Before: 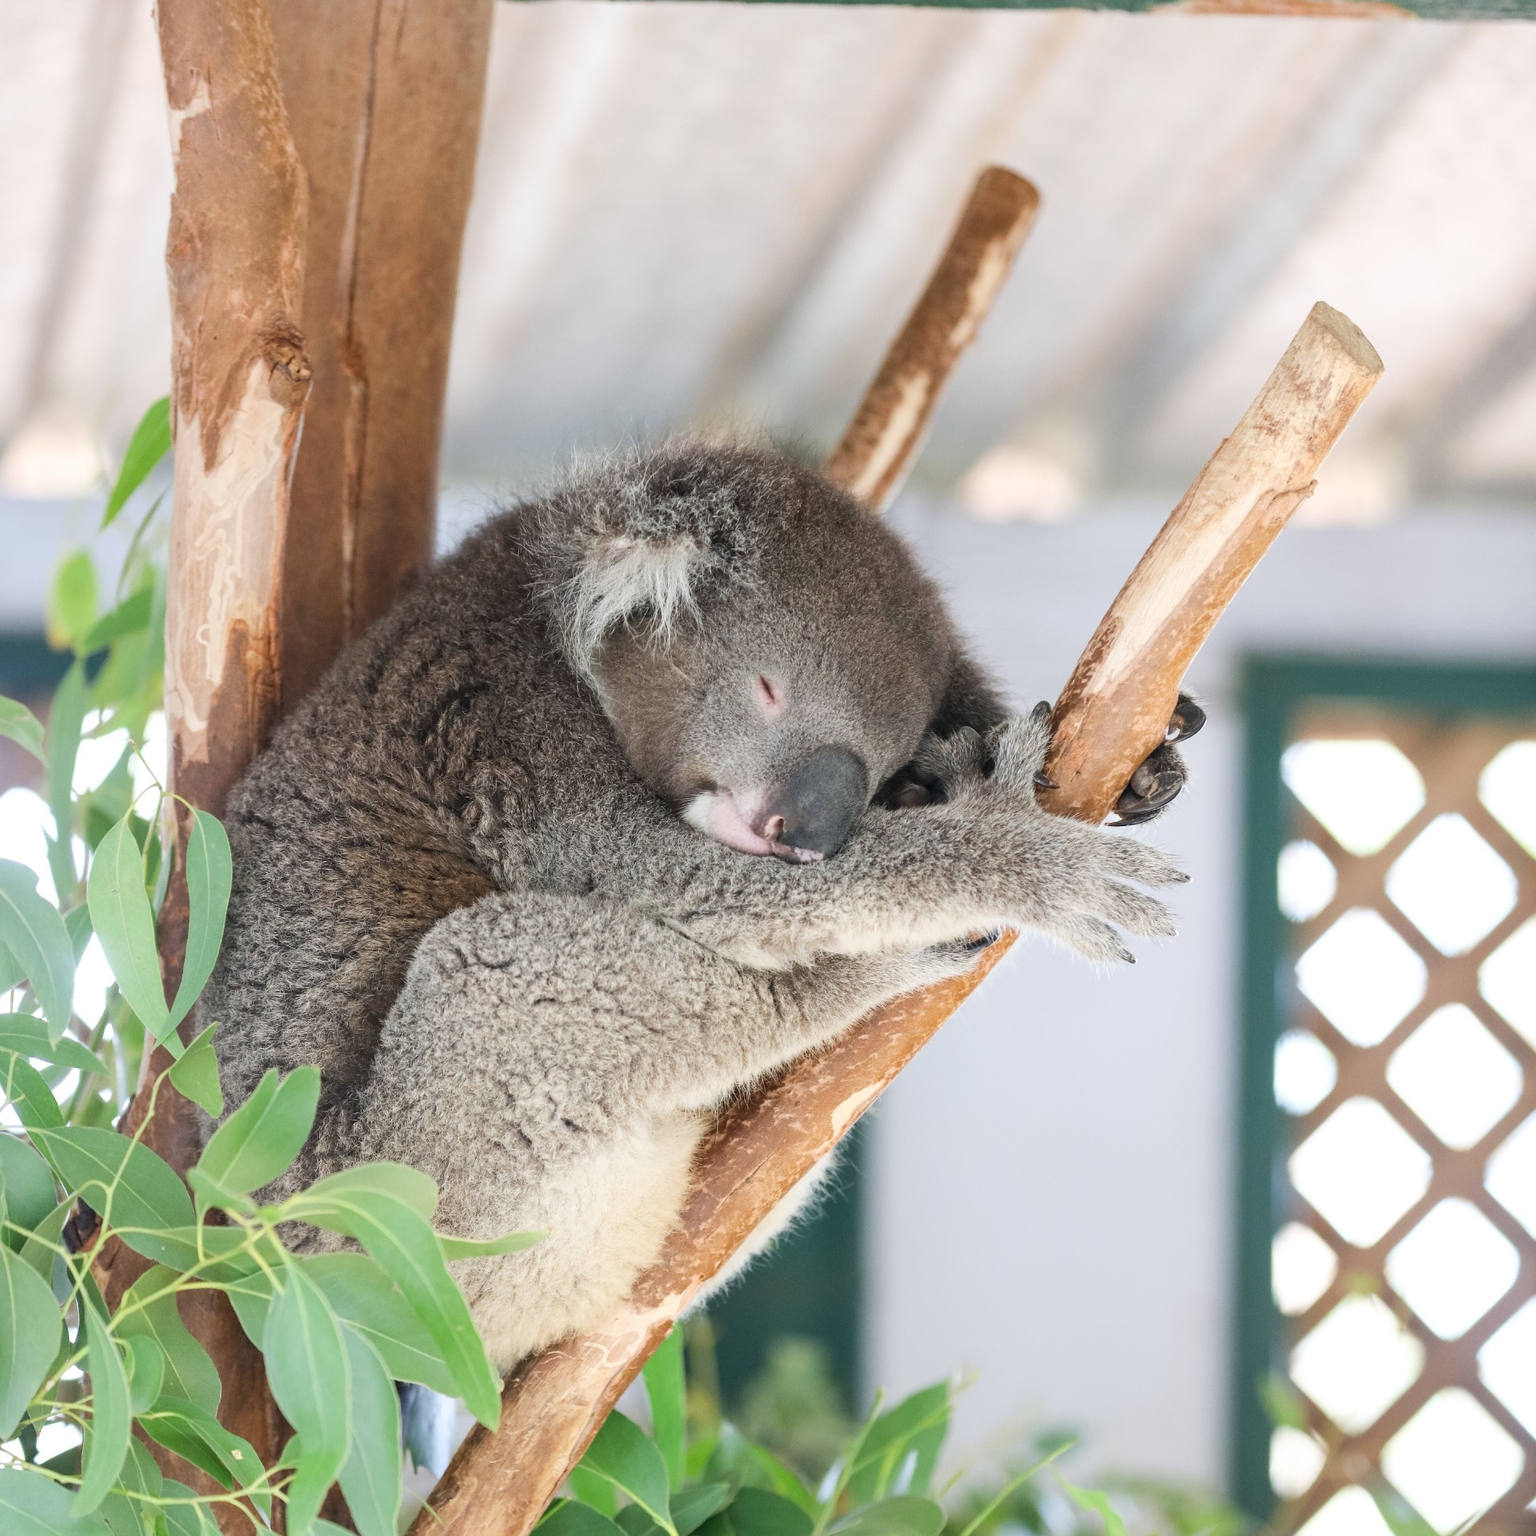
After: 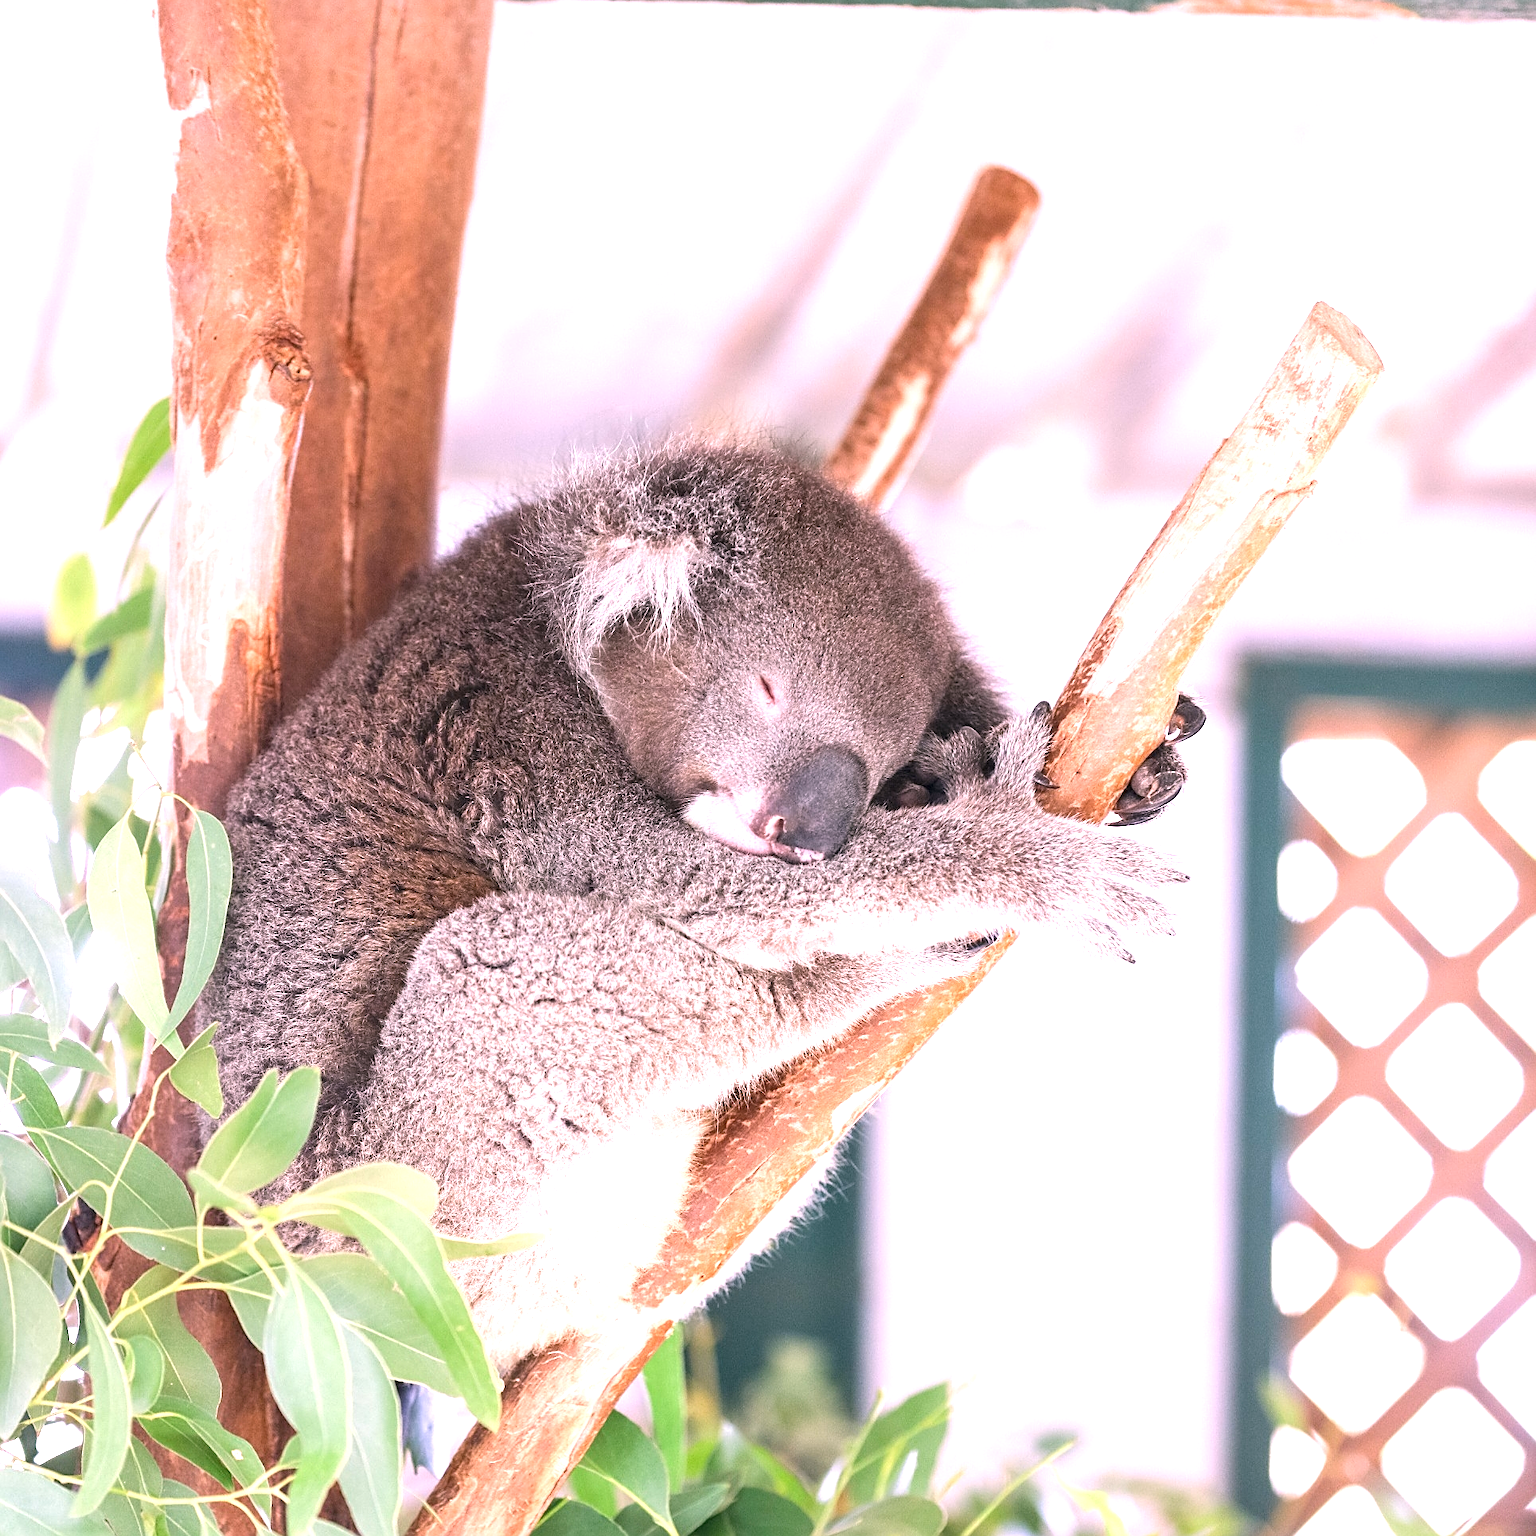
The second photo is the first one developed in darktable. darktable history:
exposure: black level correction 0, exposure 0.7 EV, compensate exposure bias true, compensate highlight preservation false
white balance: red 1.188, blue 1.11
local contrast: highlights 100%, shadows 100%, detail 120%, midtone range 0.2
sharpen: on, module defaults
